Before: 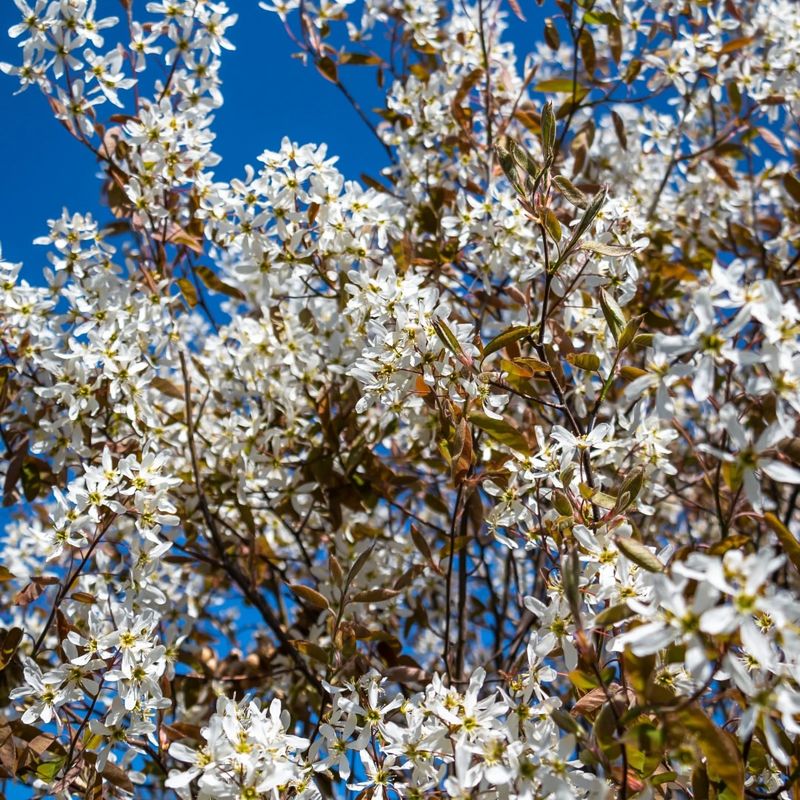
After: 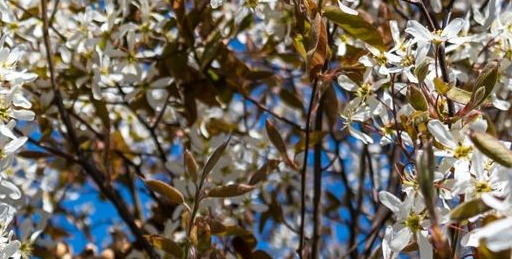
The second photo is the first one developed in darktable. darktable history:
crop: left 18.208%, top 50.726%, right 17.676%, bottom 16.845%
